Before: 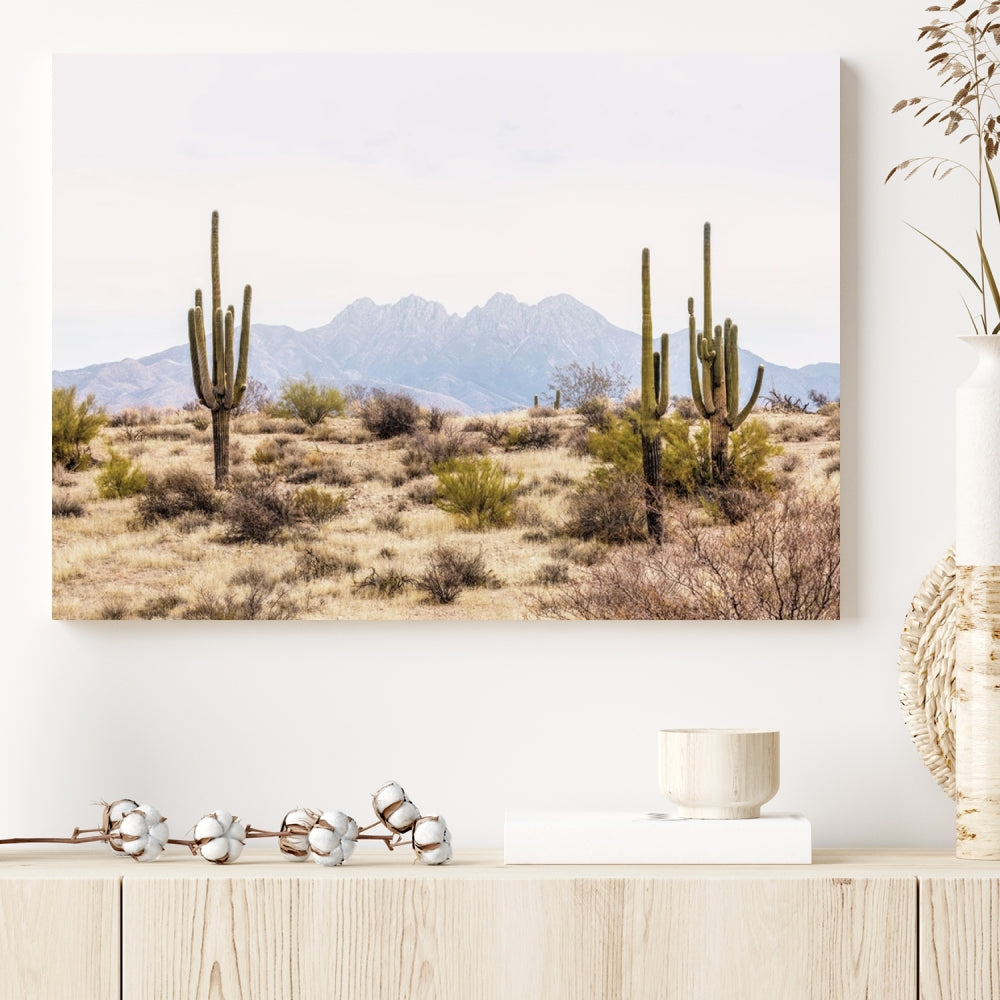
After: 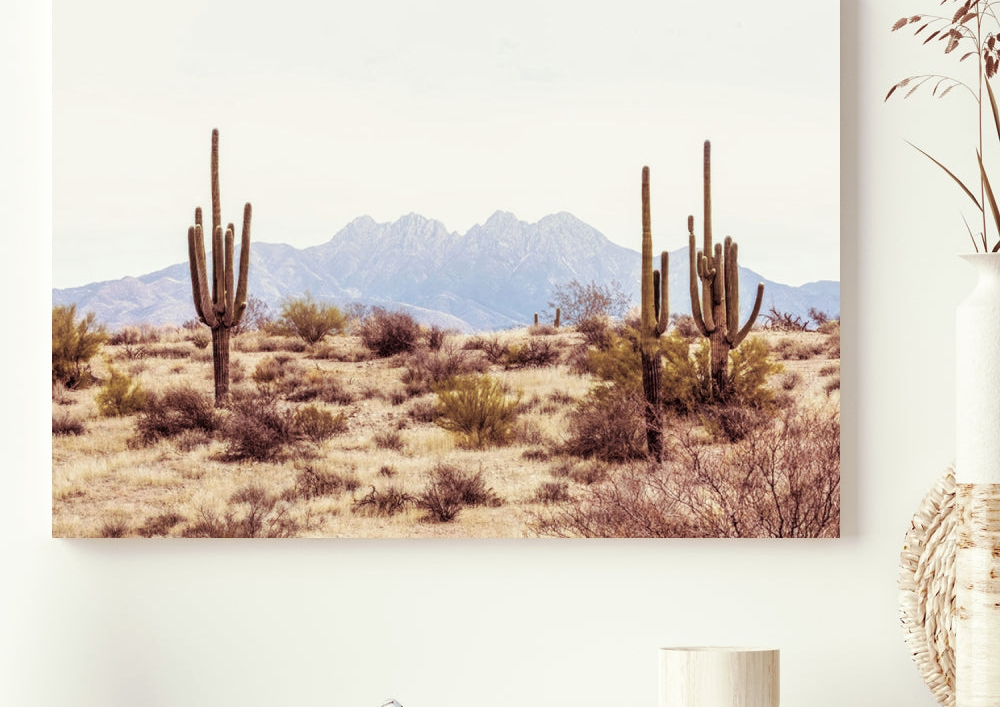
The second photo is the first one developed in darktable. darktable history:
crop and rotate: top 8.293%, bottom 20.996%
split-toning: on, module defaults
